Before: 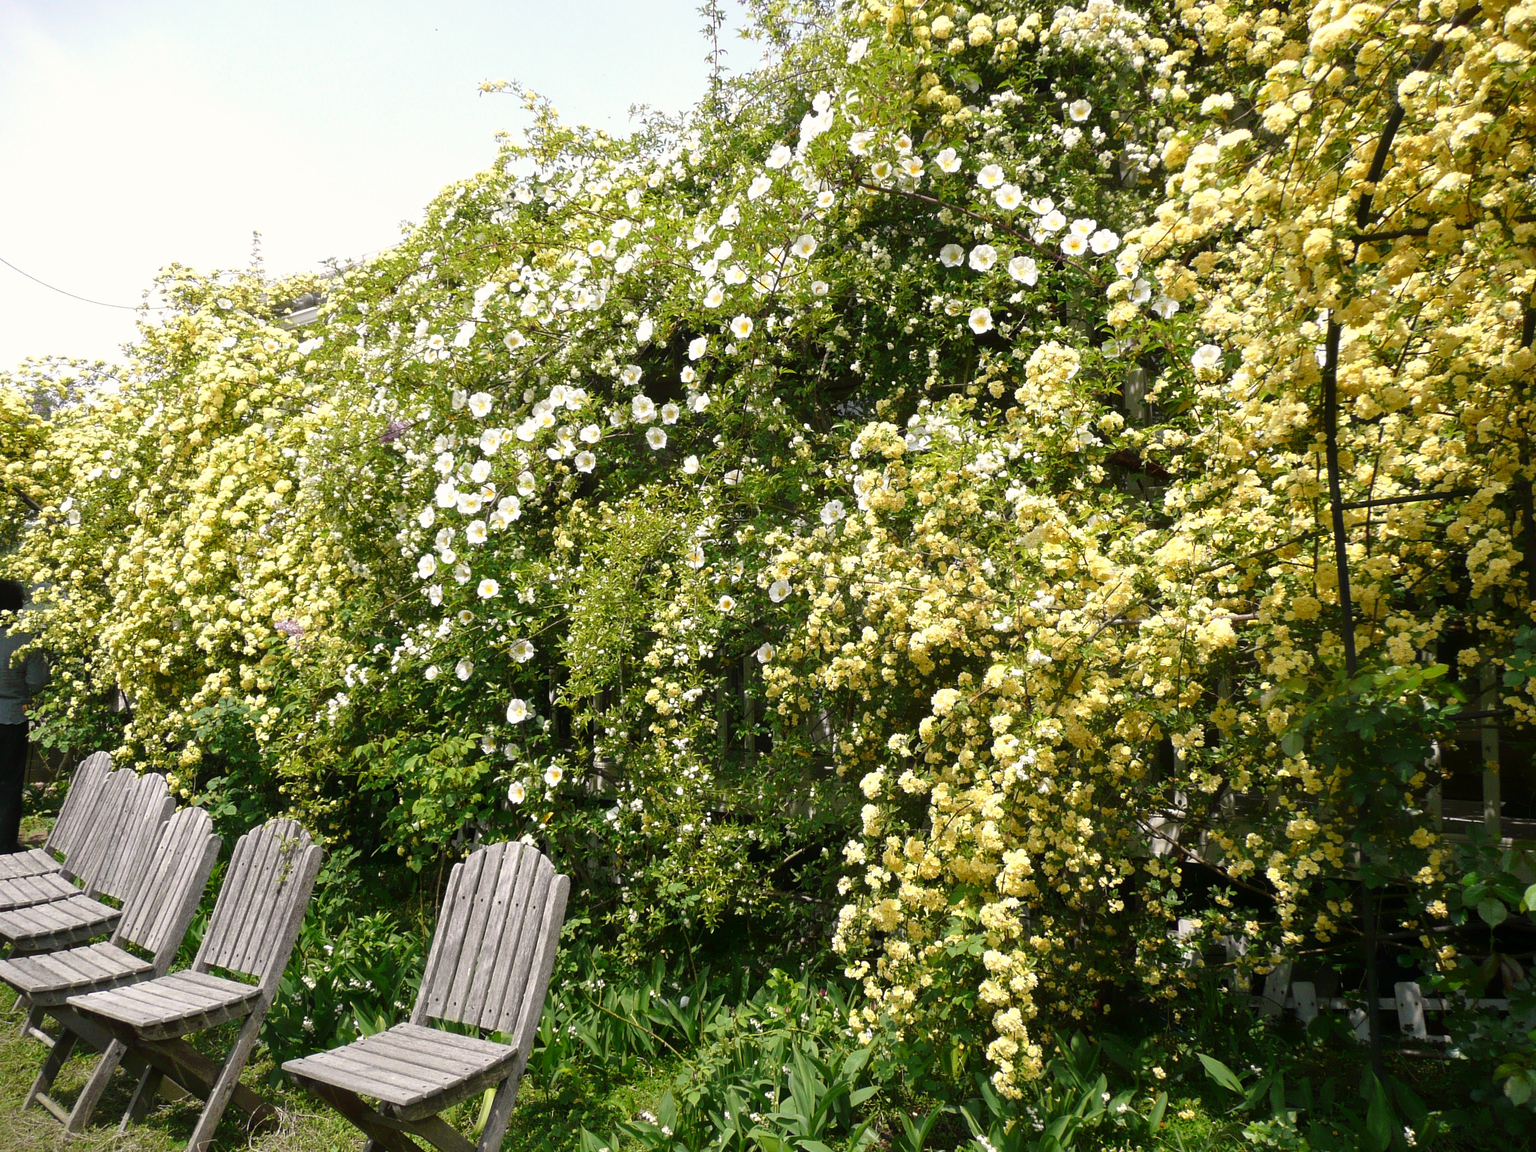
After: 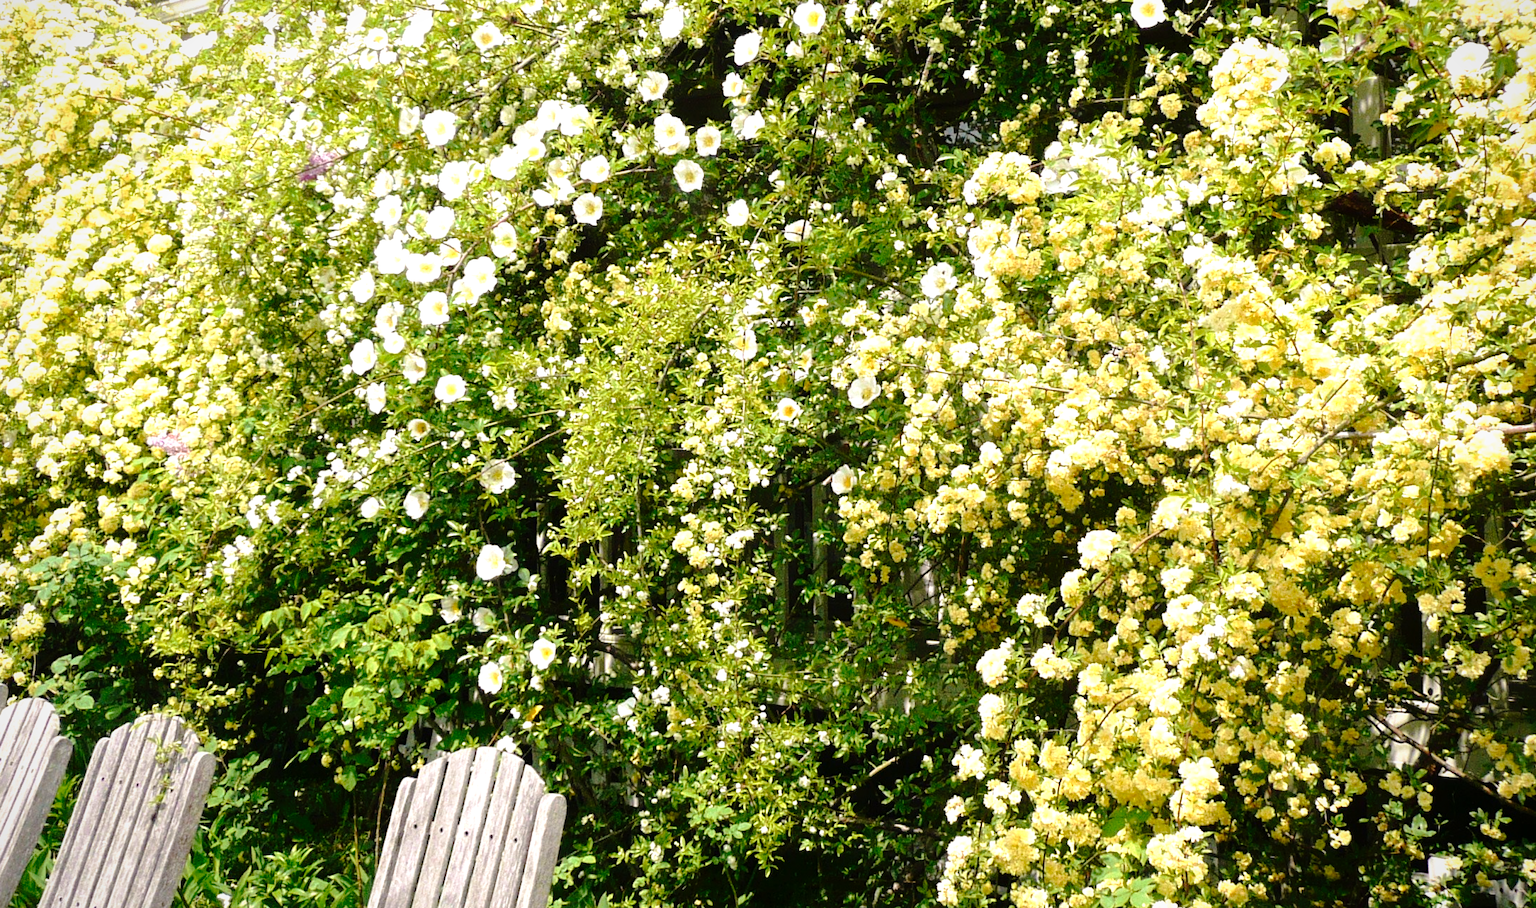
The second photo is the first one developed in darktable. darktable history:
velvia: on, module defaults
crop: left 11.119%, top 27.327%, right 18.305%, bottom 17.024%
exposure: compensate highlight preservation false
contrast brightness saturation: contrast 0.037, saturation 0.158
tone equalizer: -8 EV -0.73 EV, -7 EV -0.678 EV, -6 EV -0.626 EV, -5 EV -0.376 EV, -3 EV 0.398 EV, -2 EV 0.6 EV, -1 EV 0.692 EV, +0 EV 0.762 EV
vignetting: fall-off start 84.33%, fall-off radius 80.01%, saturation -0.018, width/height ratio 1.217
tone curve: curves: ch0 [(0, 0) (0.003, 0.003) (0.011, 0.014) (0.025, 0.027) (0.044, 0.044) (0.069, 0.064) (0.1, 0.108) (0.136, 0.153) (0.177, 0.208) (0.224, 0.275) (0.277, 0.349) (0.335, 0.422) (0.399, 0.492) (0.468, 0.557) (0.543, 0.617) (0.623, 0.682) (0.709, 0.745) (0.801, 0.826) (0.898, 0.916) (1, 1)], preserve colors none
